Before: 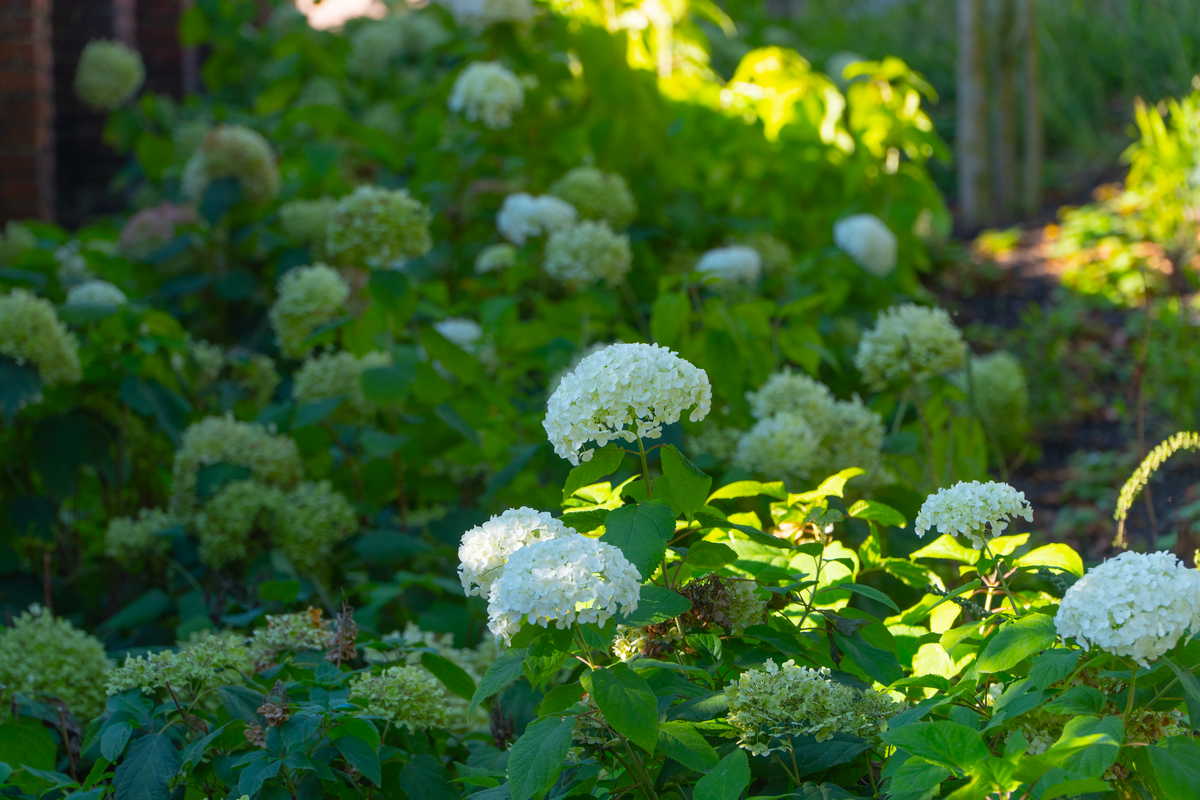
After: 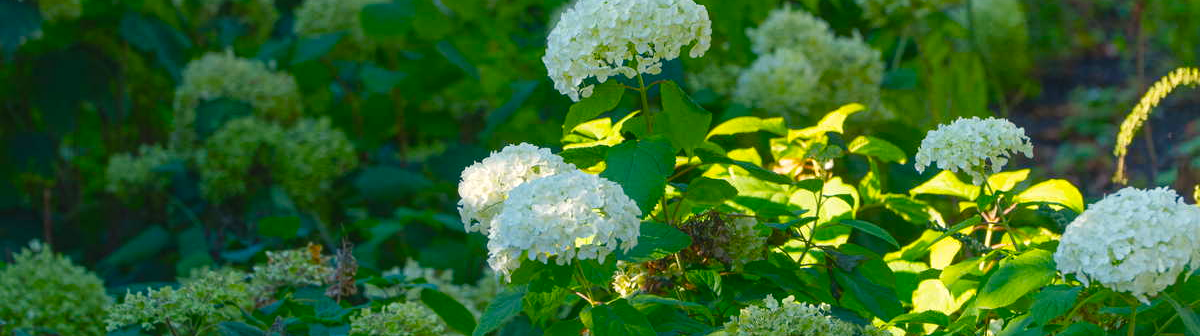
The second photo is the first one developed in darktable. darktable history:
crop: top 45.551%, bottom 12.262%
contrast equalizer: y [[0.5, 0.5, 0.472, 0.5, 0.5, 0.5], [0.5 ×6], [0.5 ×6], [0 ×6], [0 ×6]]
local contrast: highlights 100%, shadows 100%, detail 120%, midtone range 0.2
color balance rgb: shadows lift › chroma 2%, shadows lift › hue 219.6°, power › hue 313.2°, highlights gain › chroma 3%, highlights gain › hue 75.6°, global offset › luminance 0.5%, perceptual saturation grading › global saturation 15.33%, perceptual saturation grading › highlights -19.33%, perceptual saturation grading › shadows 20%, global vibrance 20%
